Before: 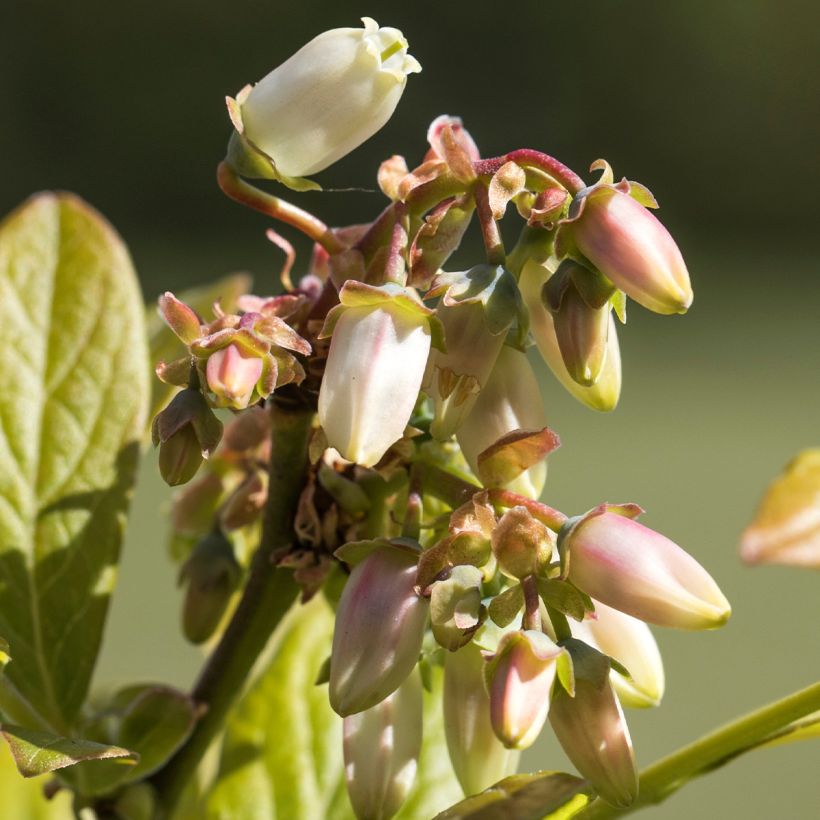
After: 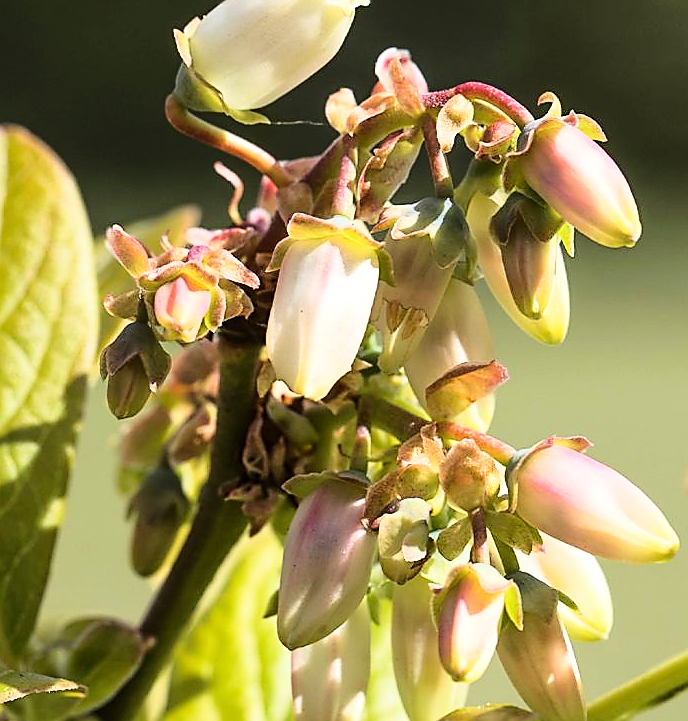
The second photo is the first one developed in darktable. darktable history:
sharpen: radius 1.424, amount 1.24, threshold 0.771
base curve: curves: ch0 [(0, 0) (0.028, 0.03) (0.121, 0.232) (0.46, 0.748) (0.859, 0.968) (1, 1)]
crop: left 6.448%, top 8.206%, right 9.543%, bottom 3.851%
